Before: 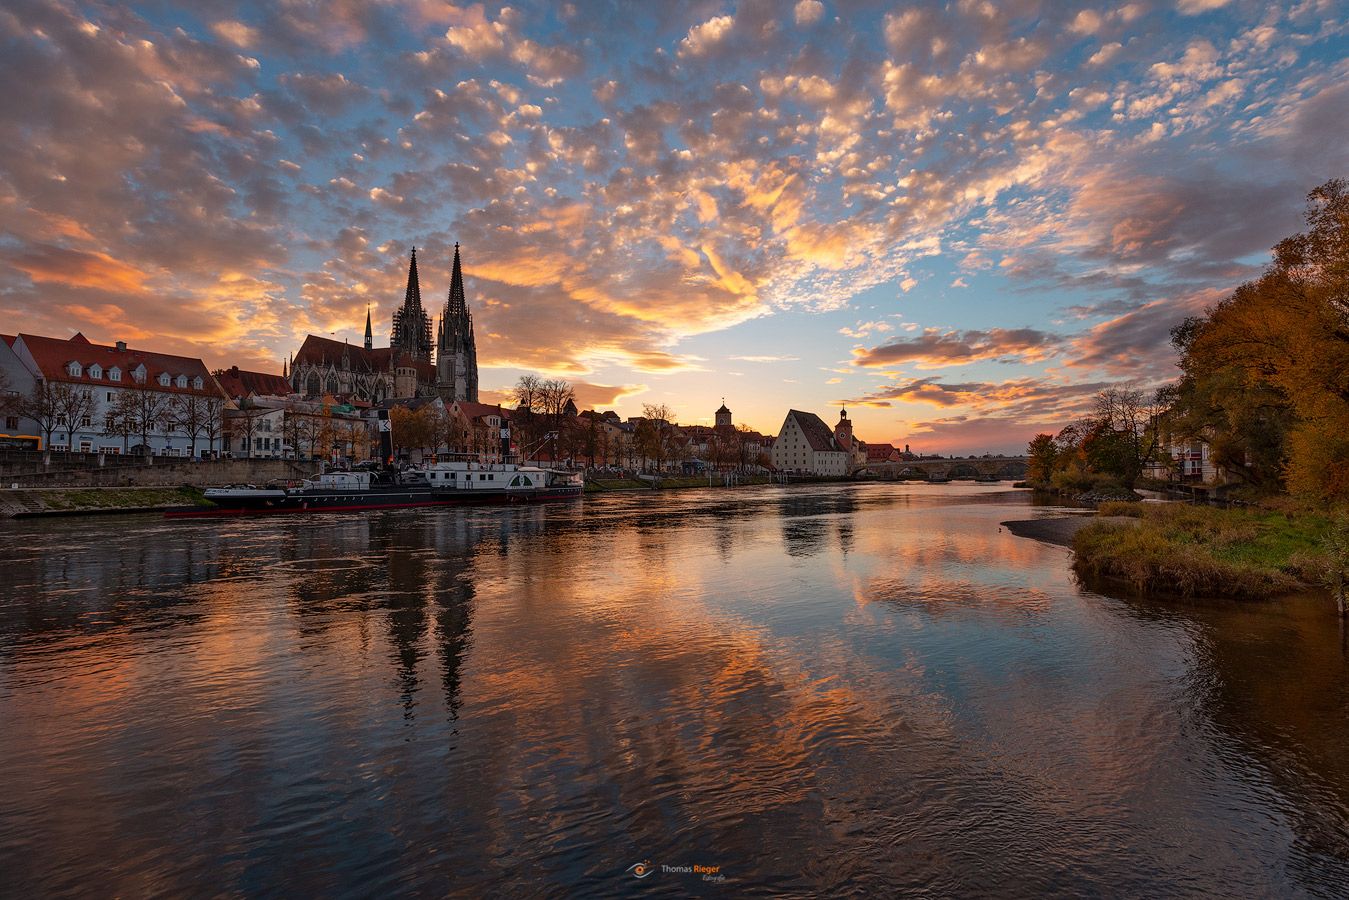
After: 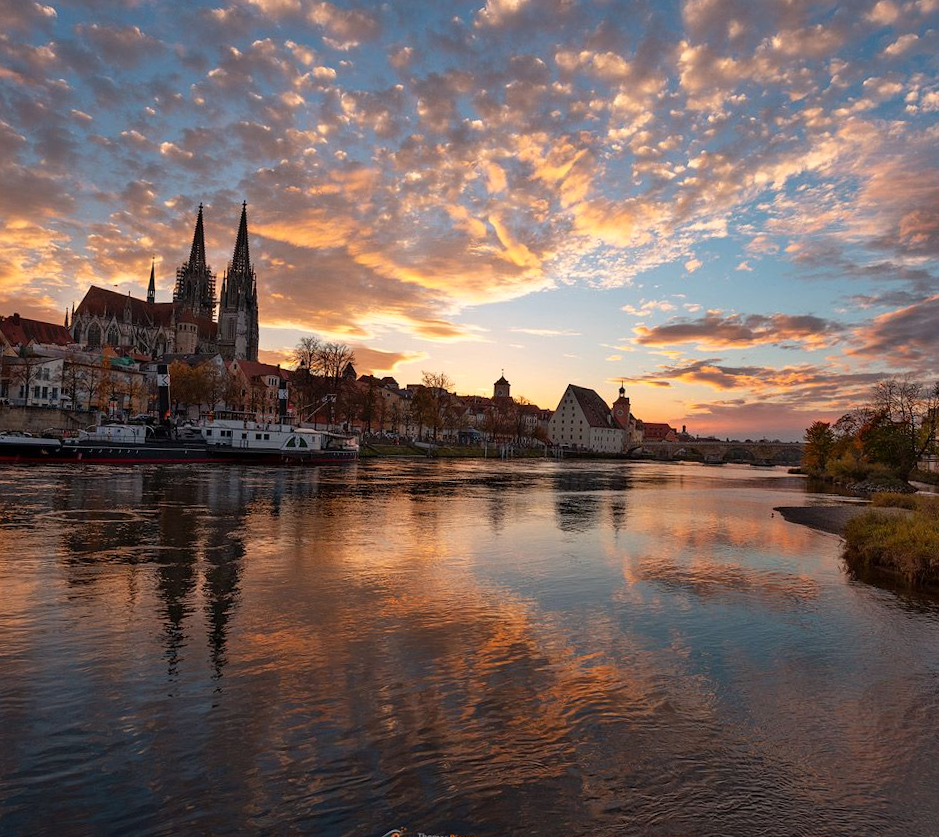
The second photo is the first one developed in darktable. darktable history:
crop and rotate: angle -2.86°, left 14.149%, top 0.036%, right 11.049%, bottom 0.017%
shadows and highlights: shadows -0.193, highlights 41.96
